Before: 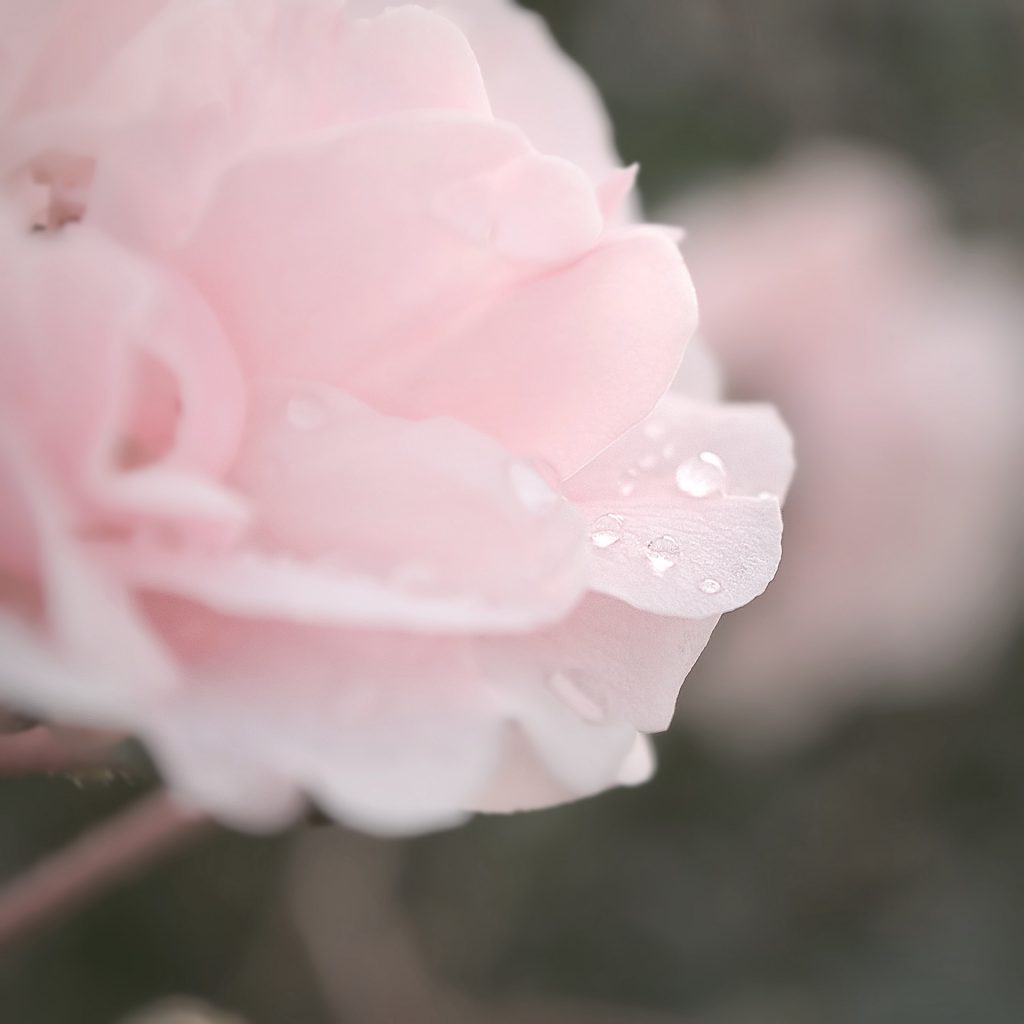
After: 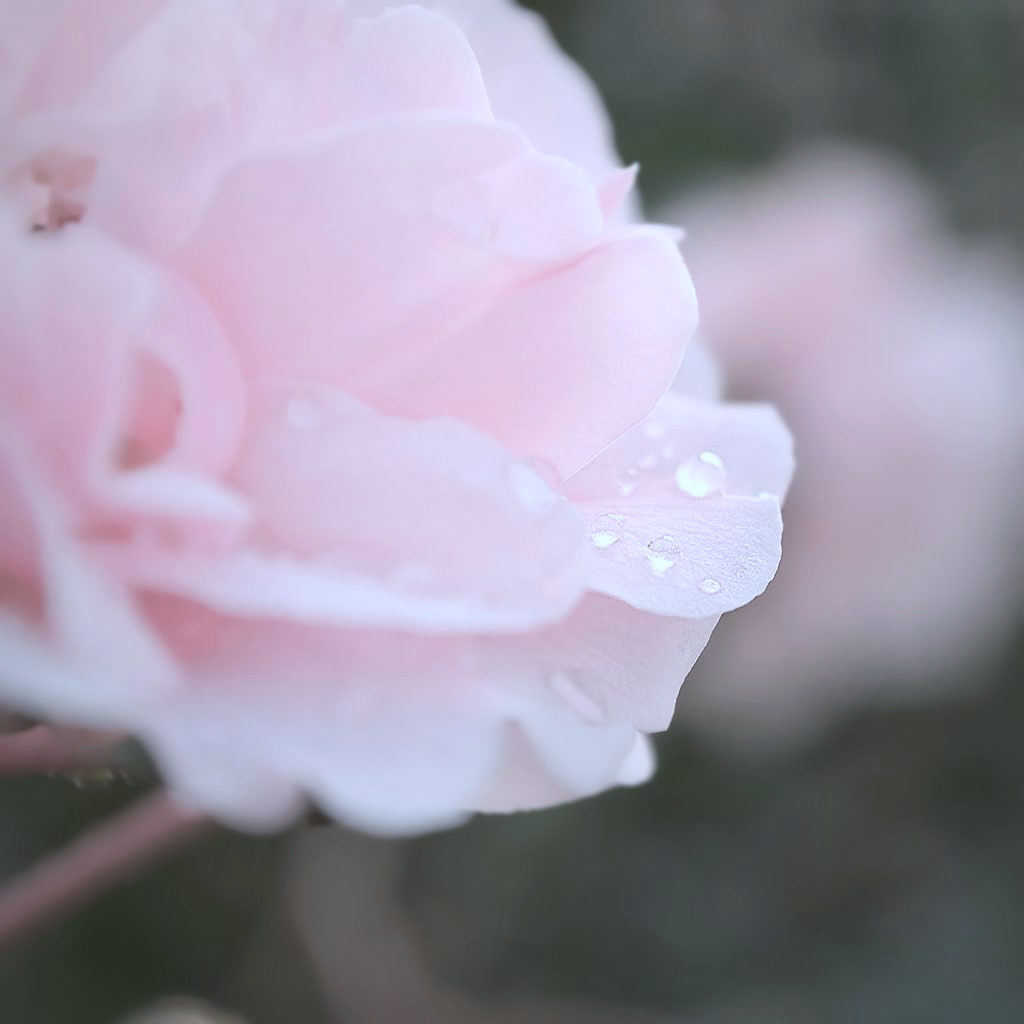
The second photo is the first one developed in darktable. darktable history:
white balance: red 0.924, blue 1.095
contrast brightness saturation: contrast 0.04, saturation 0.16
